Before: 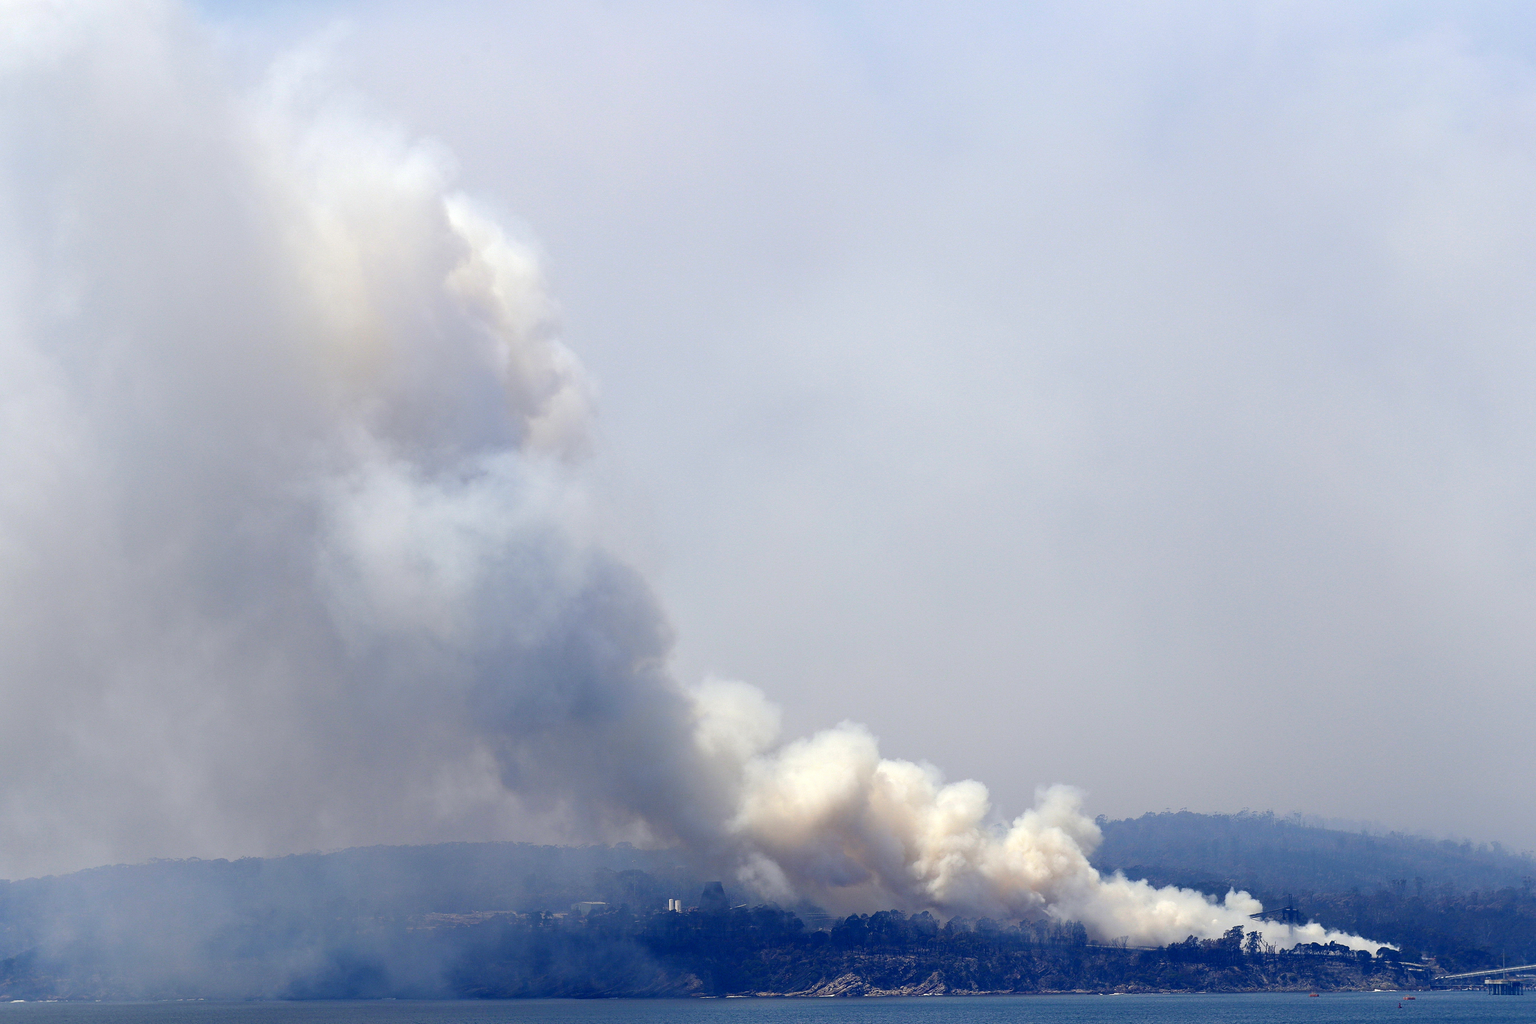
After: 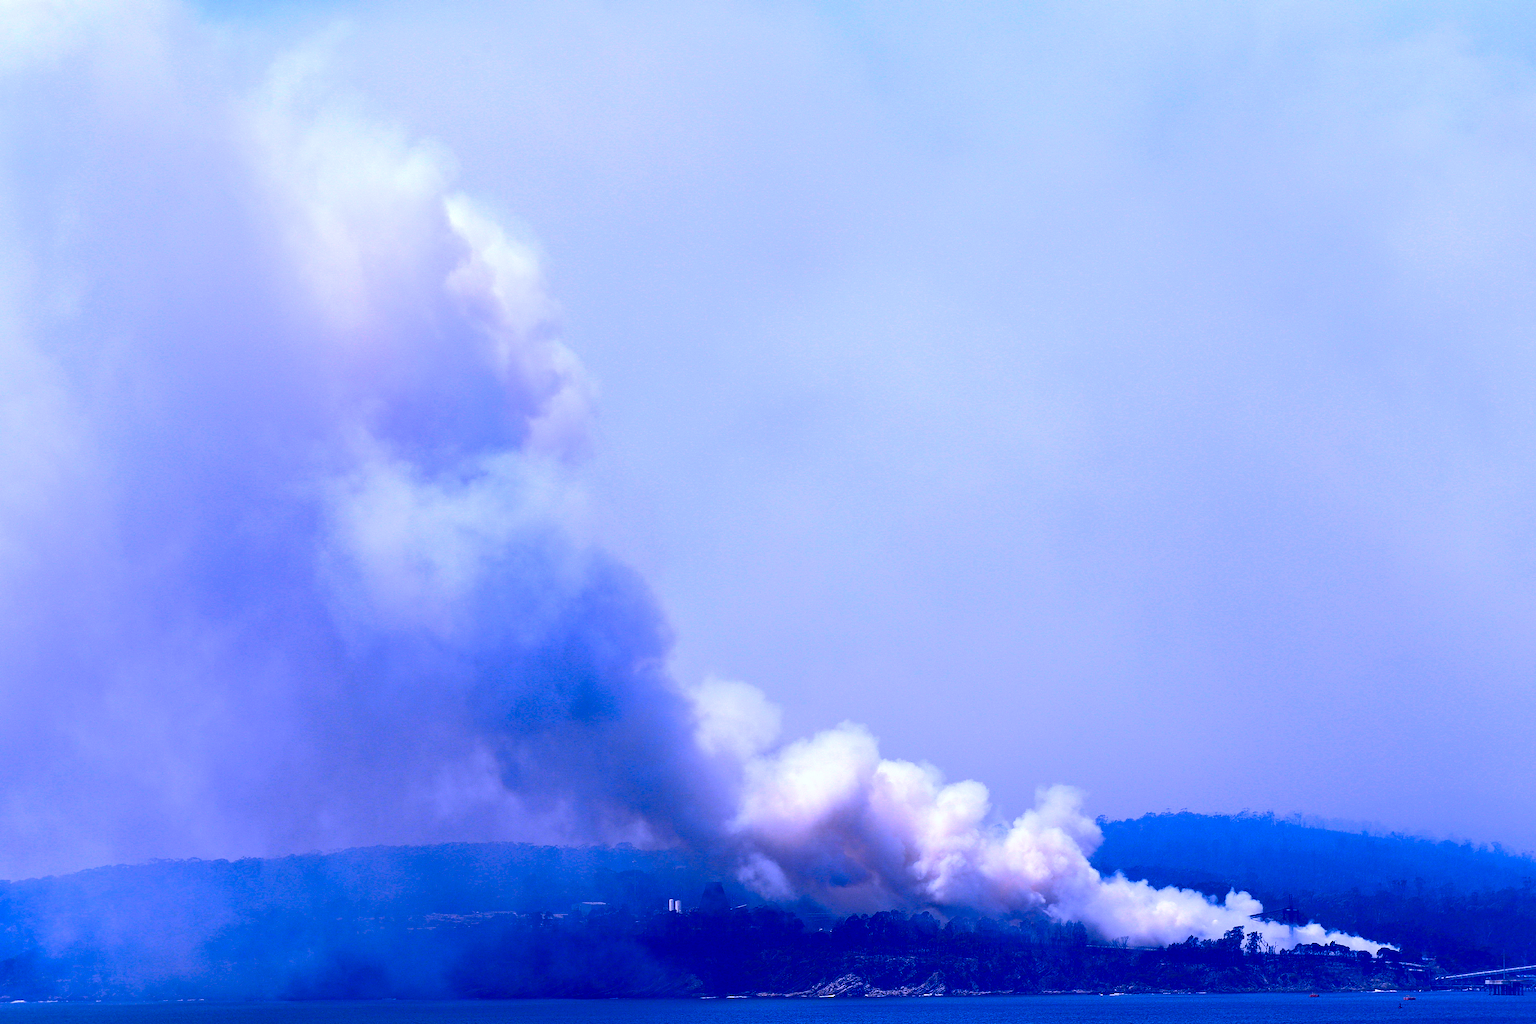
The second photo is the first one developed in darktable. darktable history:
white balance: red 0.98, blue 1.61
contrast brightness saturation: contrast 0.13, brightness -0.24, saturation 0.14
